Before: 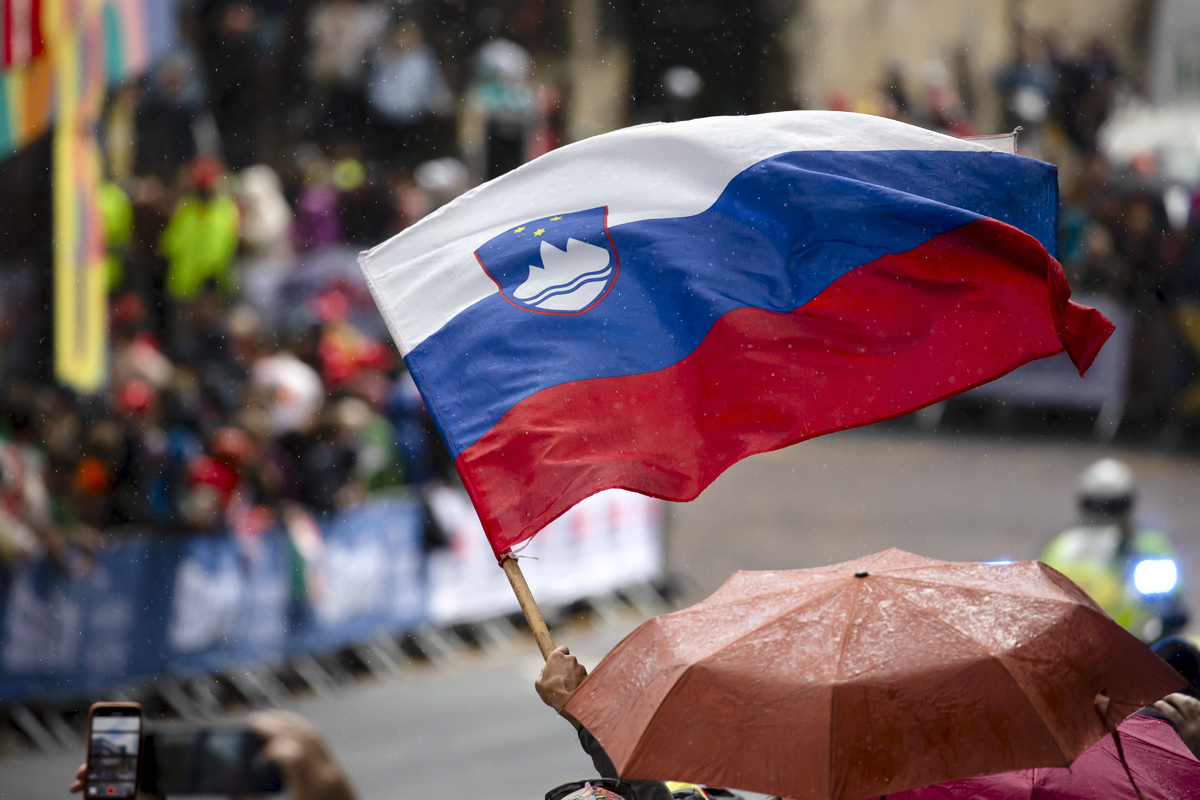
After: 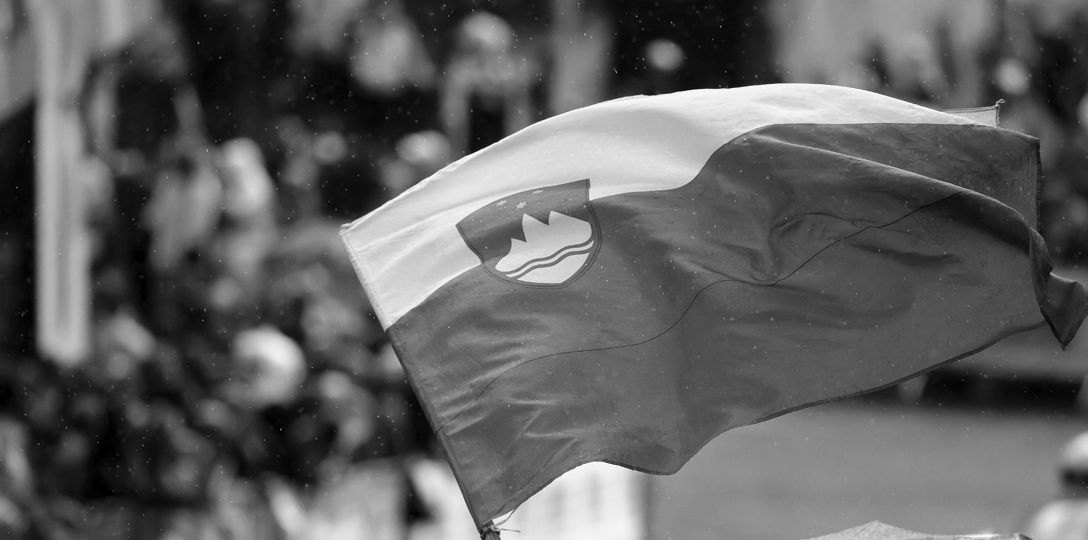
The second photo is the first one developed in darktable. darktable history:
color calibration: output gray [0.21, 0.42, 0.37, 0], gray › normalize channels true, illuminant same as pipeline (D50), adaptation XYZ, x 0.346, y 0.359, gamut compression 0
crop: left 1.509%, top 3.452%, right 7.696%, bottom 28.452%
